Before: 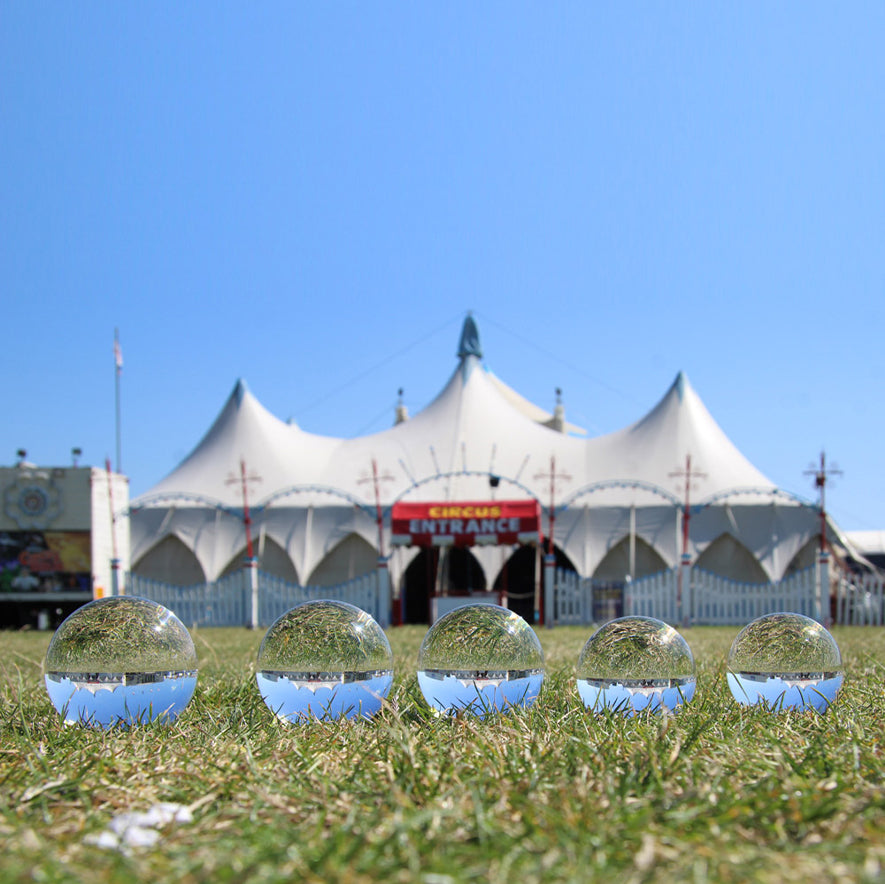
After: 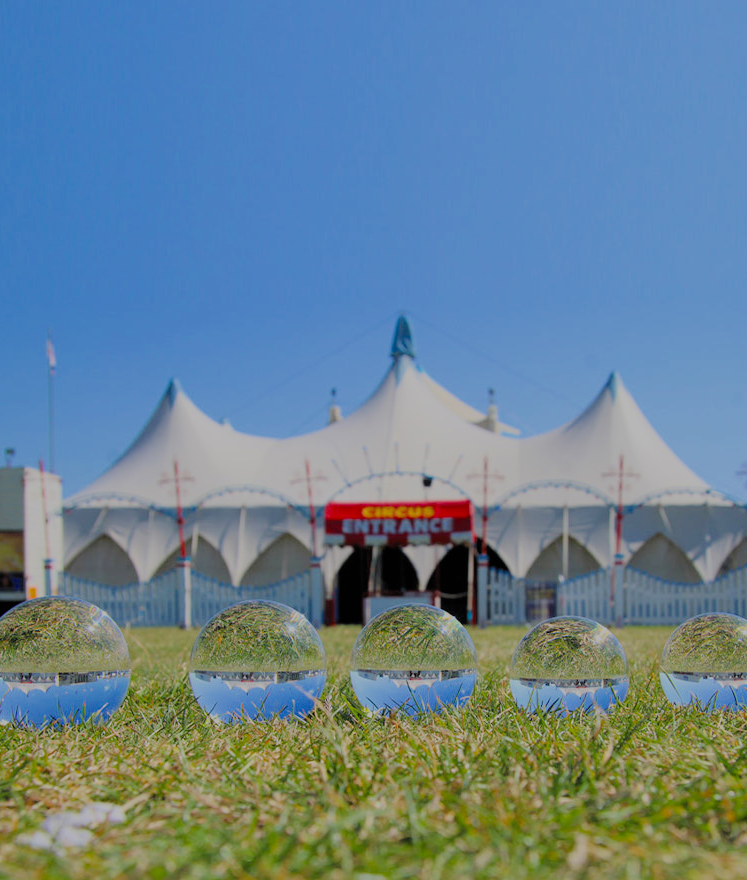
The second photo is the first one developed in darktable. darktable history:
crop: left 7.598%, right 7.873%
filmic rgb: white relative exposure 8 EV, threshold 3 EV, hardness 2.44, latitude 10.07%, contrast 0.72, highlights saturation mix 10%, shadows ↔ highlights balance 1.38%, color science v4 (2020), enable highlight reconstruction true
